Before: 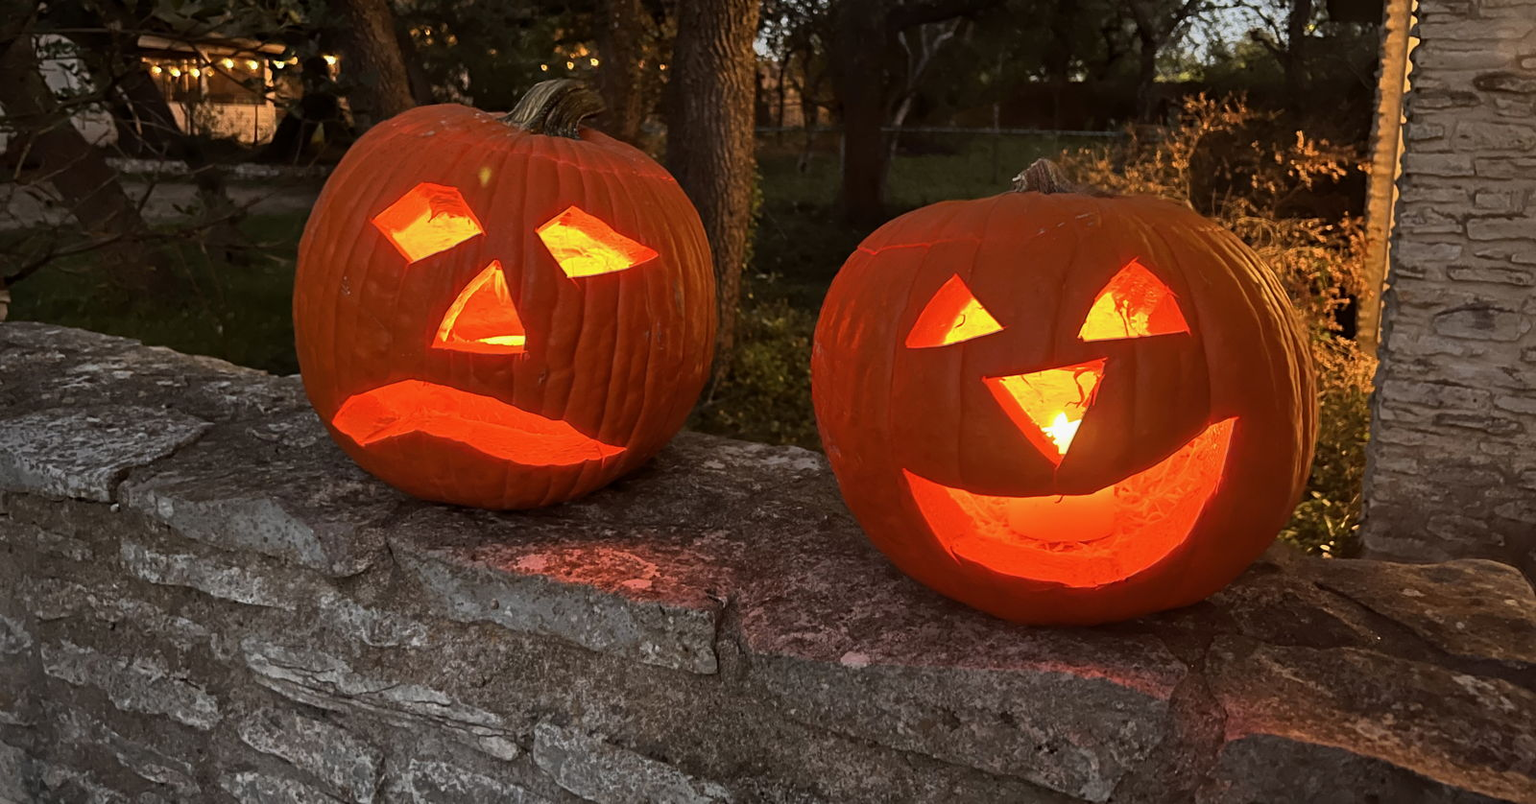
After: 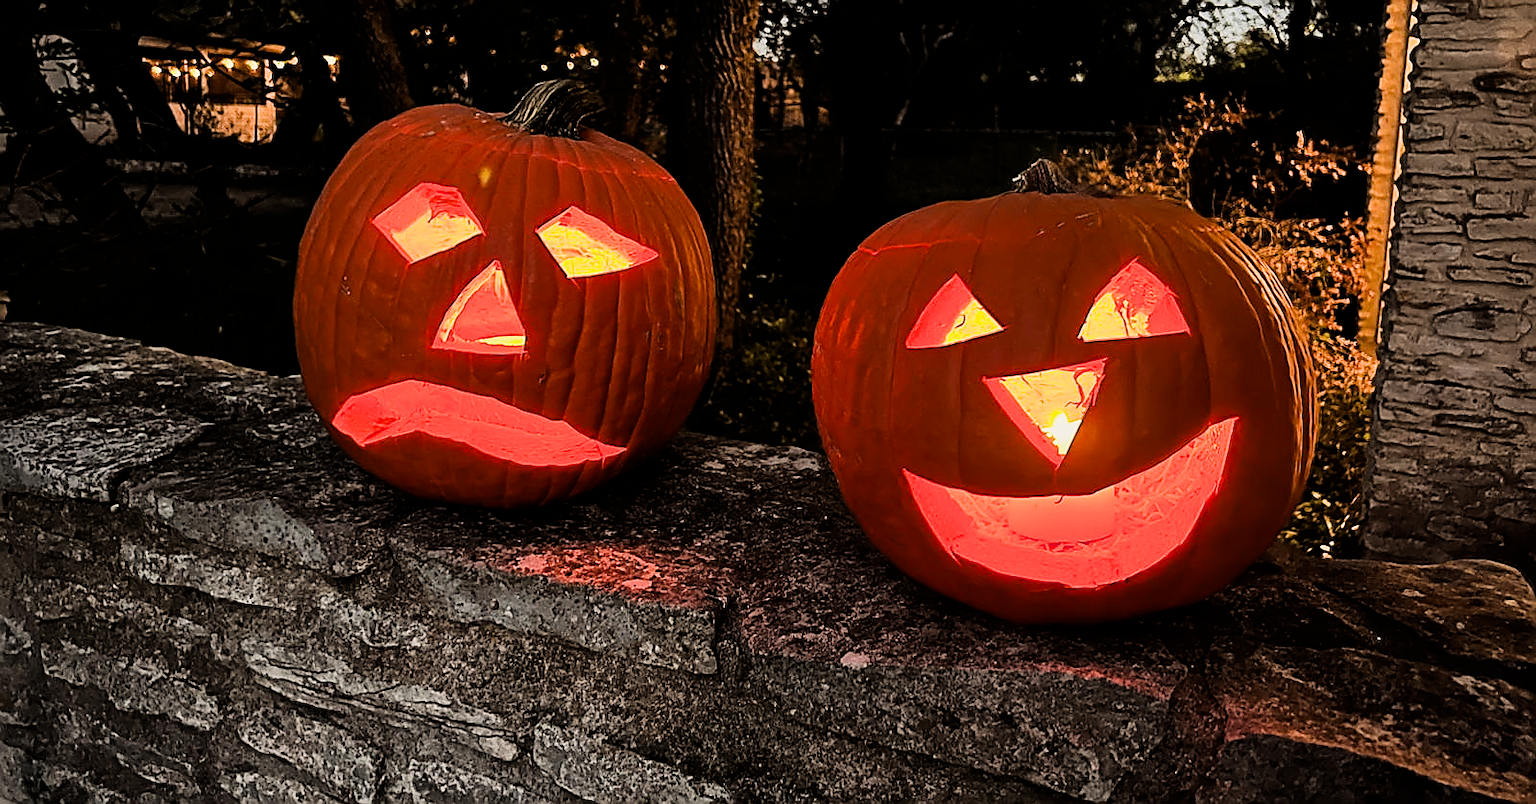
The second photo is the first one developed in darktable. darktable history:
tone equalizer: -8 EV -0.75 EV, -7 EV -0.7 EV, -6 EV -0.6 EV, -5 EV -0.4 EV, -3 EV 0.4 EV, -2 EV 0.6 EV, -1 EV 0.7 EV, +0 EV 0.75 EV, edges refinement/feathering 500, mask exposure compensation -1.57 EV, preserve details no
sharpen: radius 1.4, amount 1.25, threshold 0.7
filmic rgb: black relative exposure -5 EV, hardness 2.88, contrast 1.1, highlights saturation mix -20%
color calibration: x 0.329, y 0.345, temperature 5633 K
